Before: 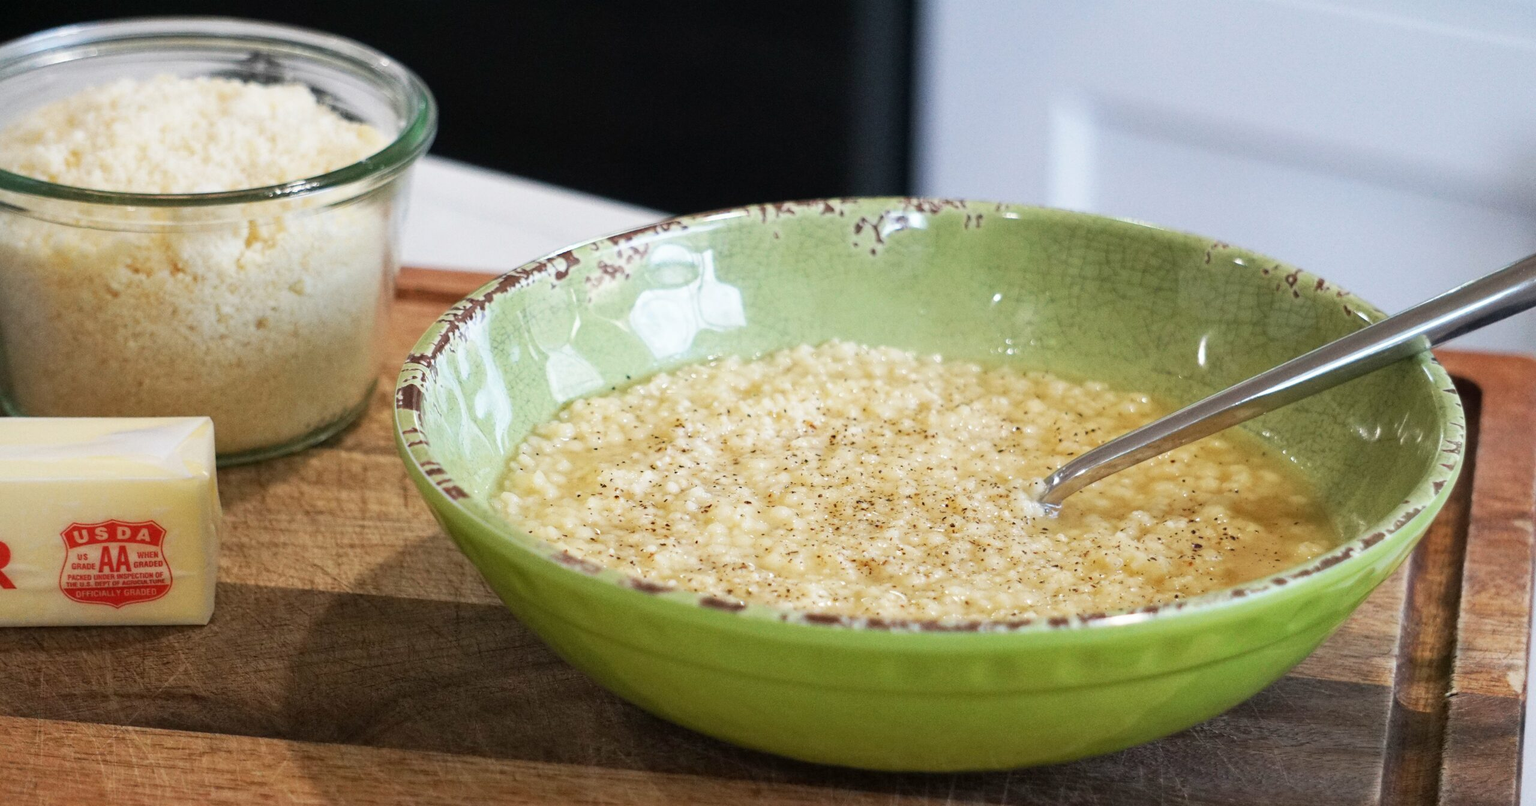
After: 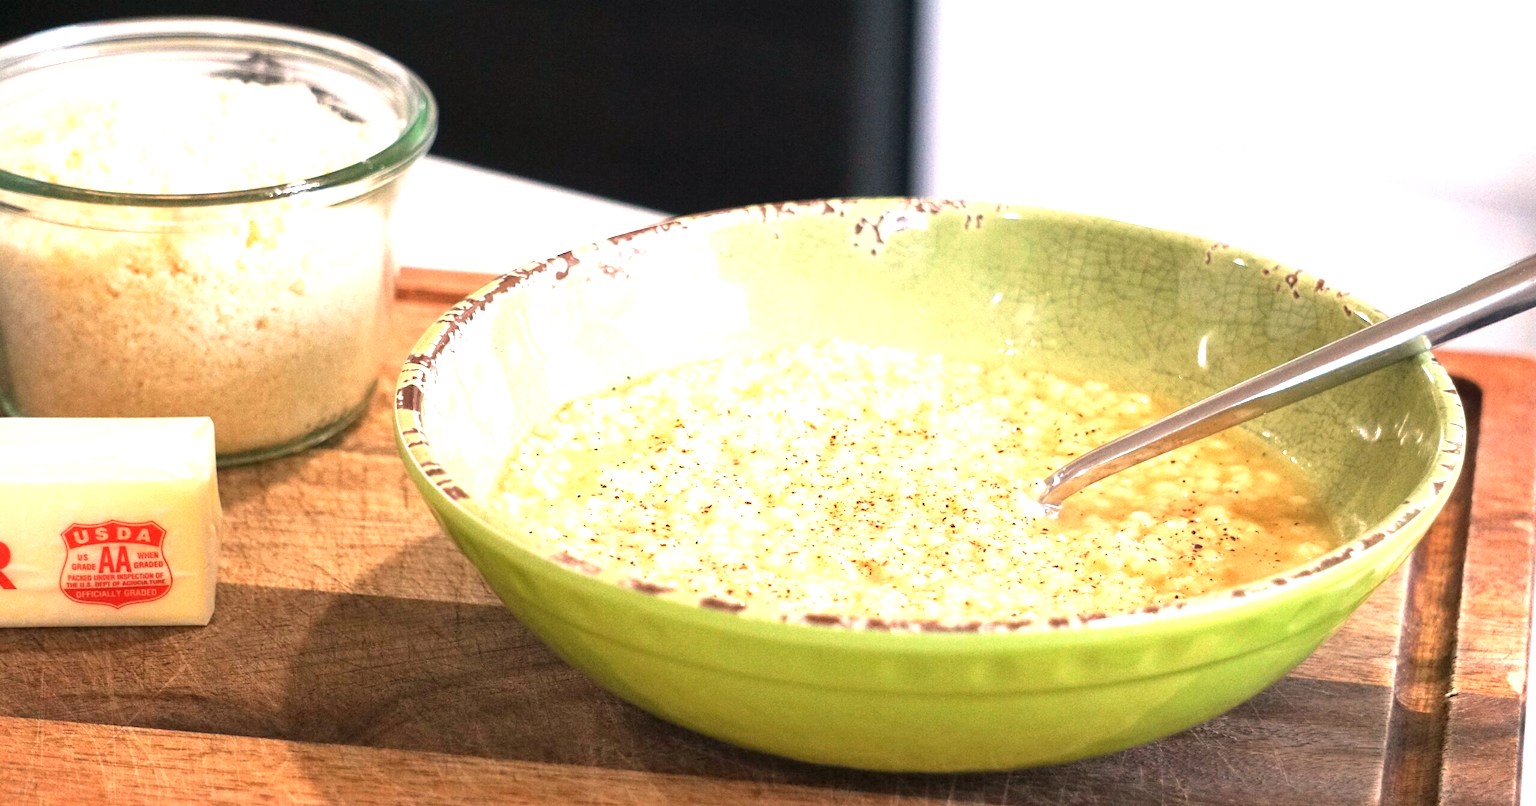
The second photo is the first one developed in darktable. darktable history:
exposure: black level correction 0, exposure 1.1 EV, compensate exposure bias true, compensate highlight preservation false
white balance: red 1.127, blue 0.943
